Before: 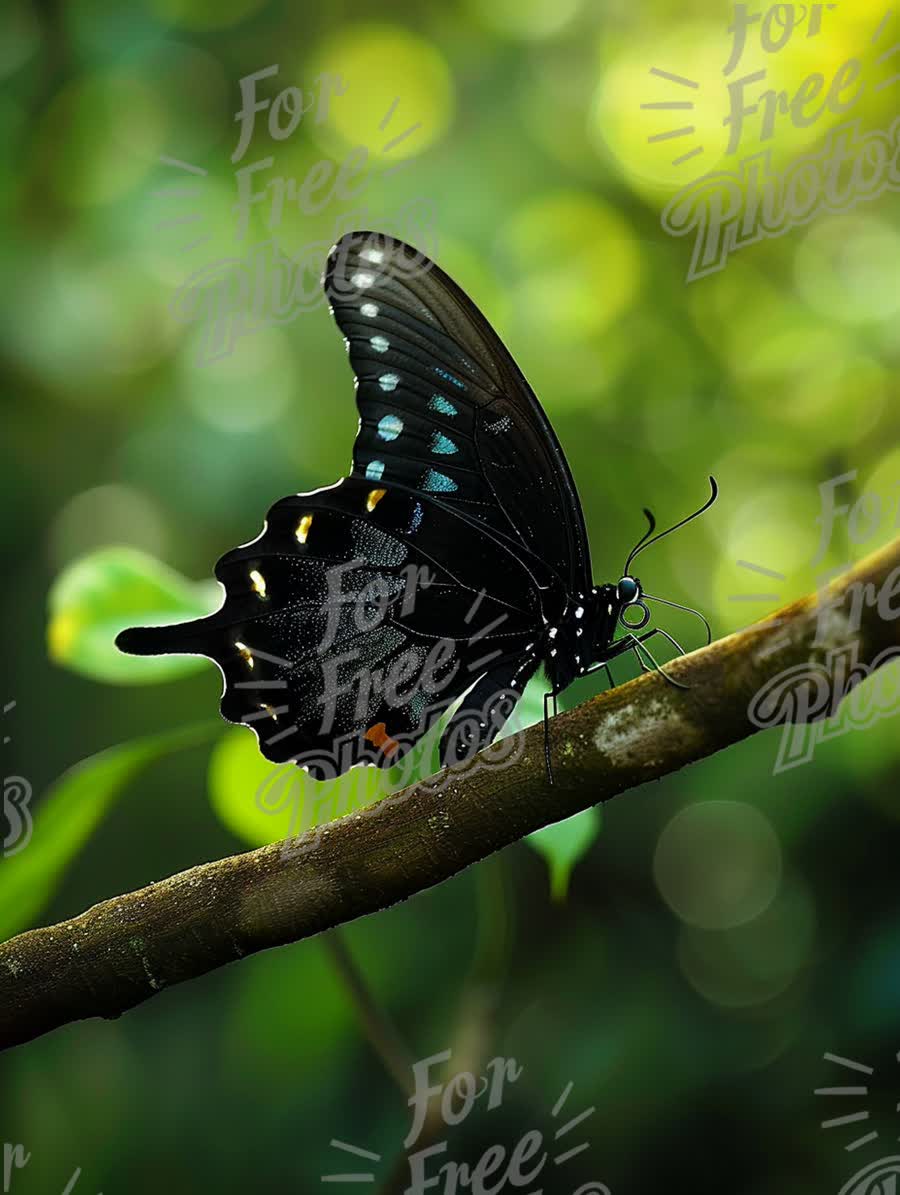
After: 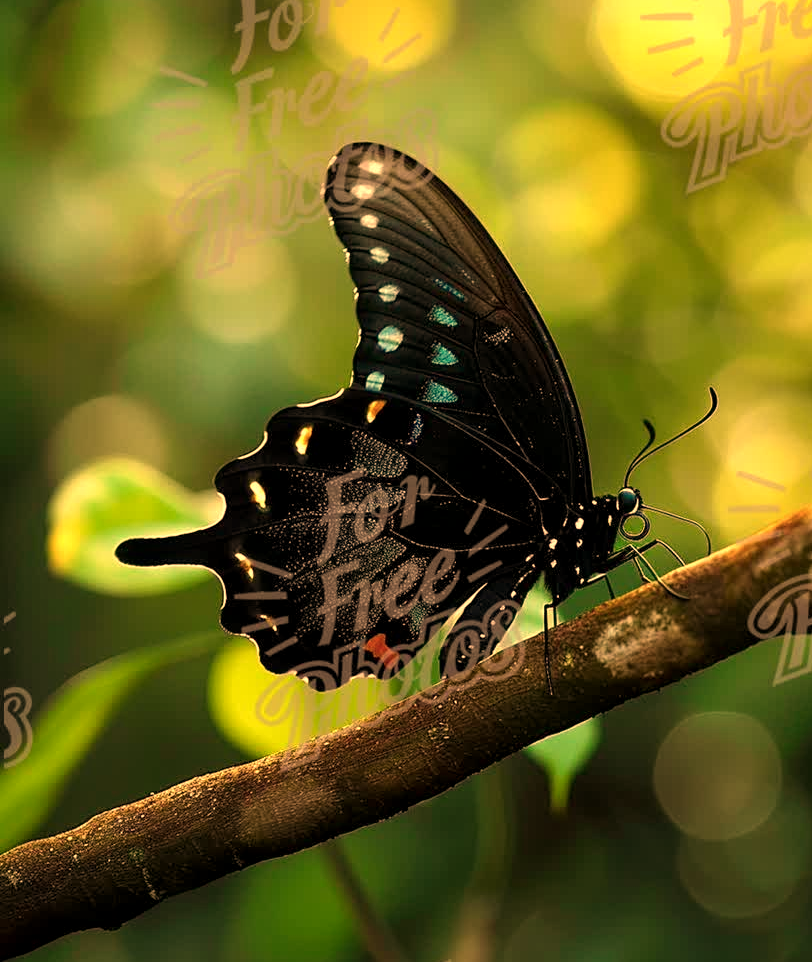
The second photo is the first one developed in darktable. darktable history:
white balance: red 1.467, blue 0.684
crop: top 7.49%, right 9.717%, bottom 11.943%
local contrast: highlights 100%, shadows 100%, detail 120%, midtone range 0.2
color calibration: output R [1.003, 0.027, -0.041, 0], output G [-0.018, 1.043, -0.038, 0], output B [0.071, -0.086, 1.017, 0], illuminant as shot in camera, x 0.359, y 0.362, temperature 4570.54 K
